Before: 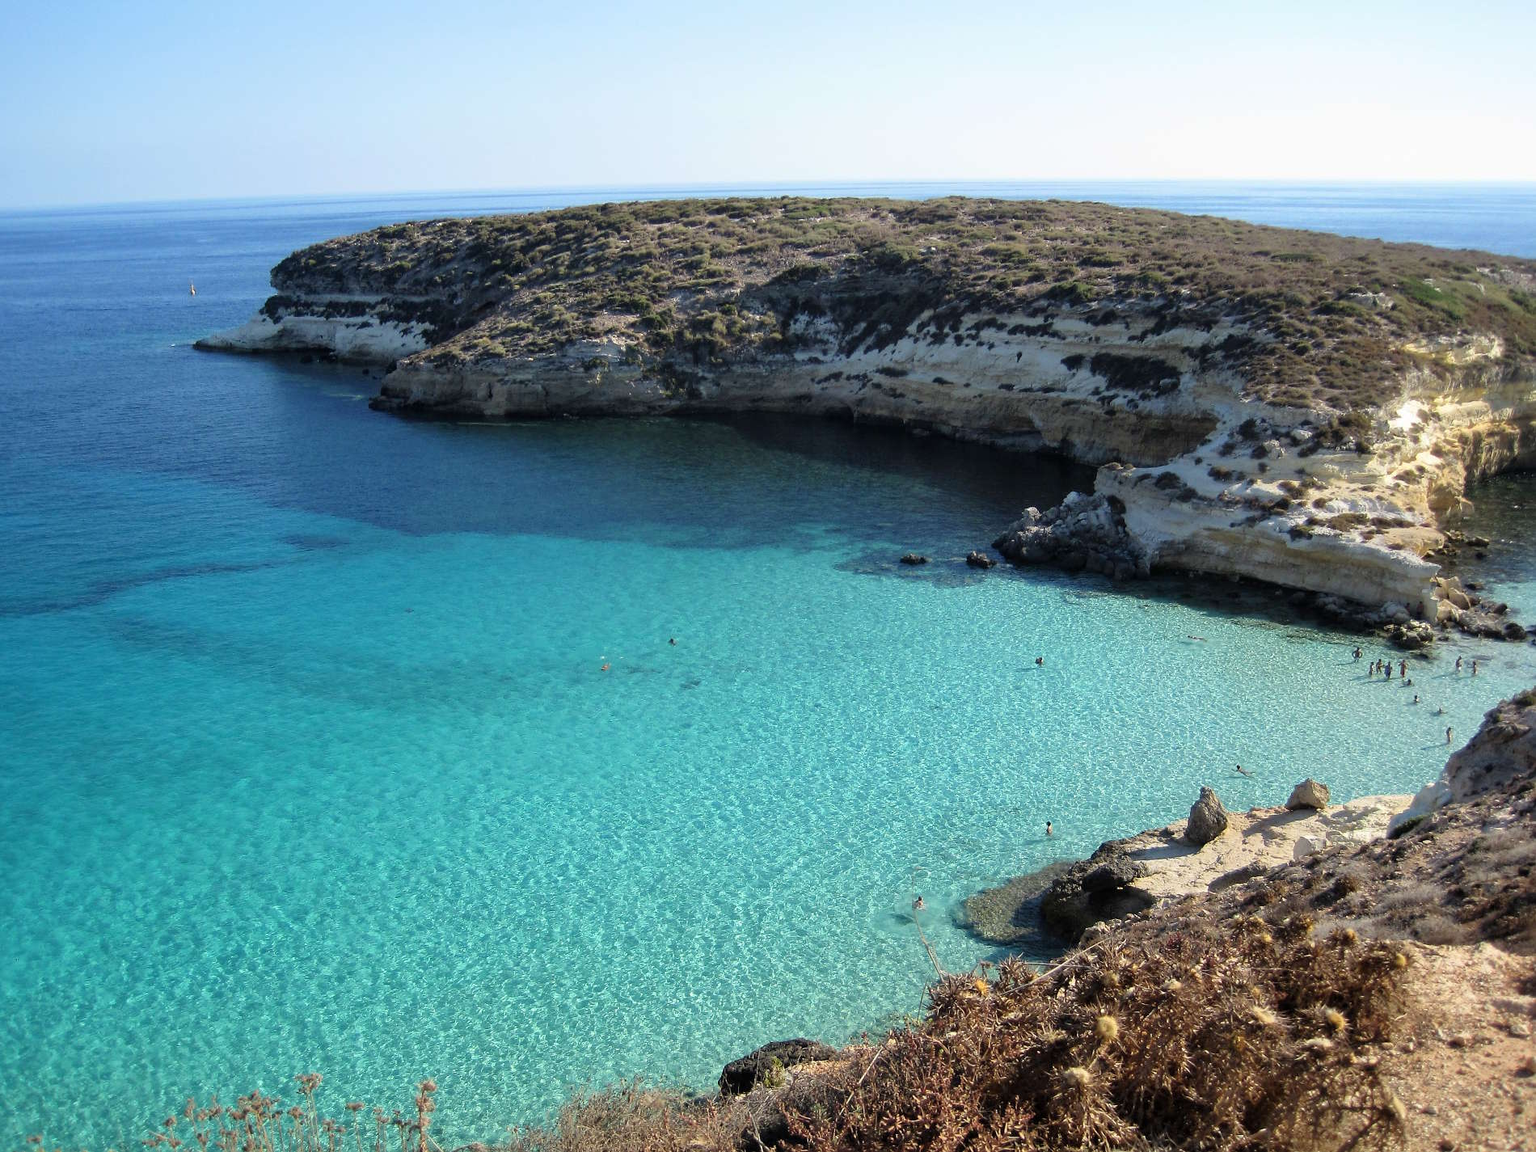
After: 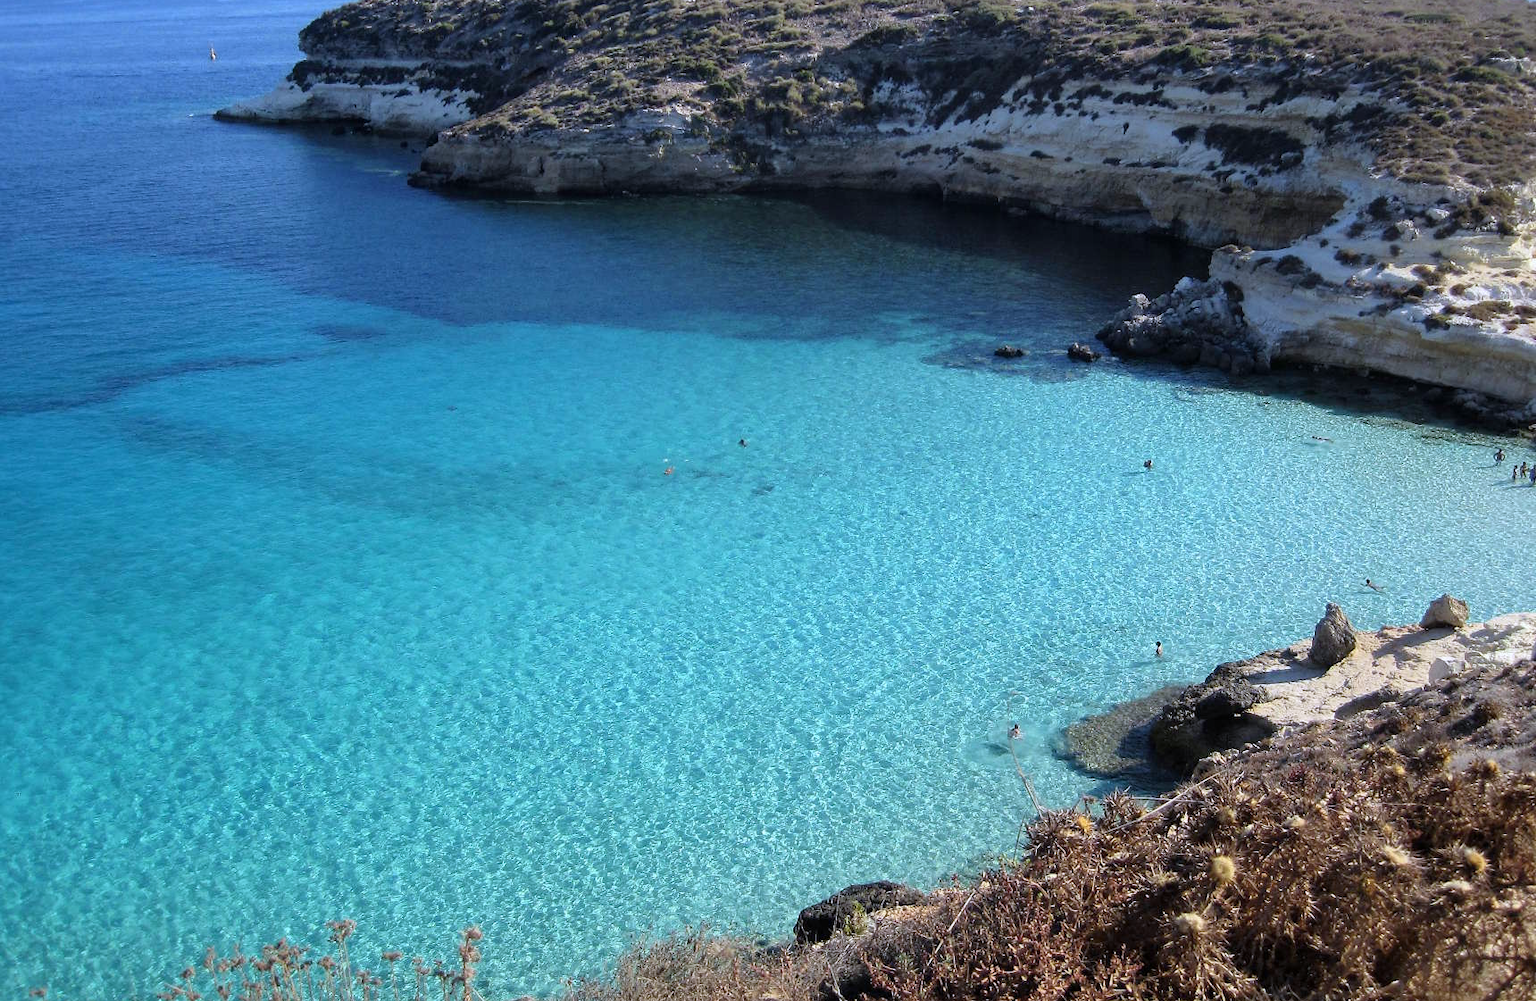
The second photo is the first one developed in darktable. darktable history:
white balance: red 0.967, blue 1.119, emerald 0.756
contrast brightness saturation: contrast 0.05
crop: top 20.916%, right 9.437%, bottom 0.316%
